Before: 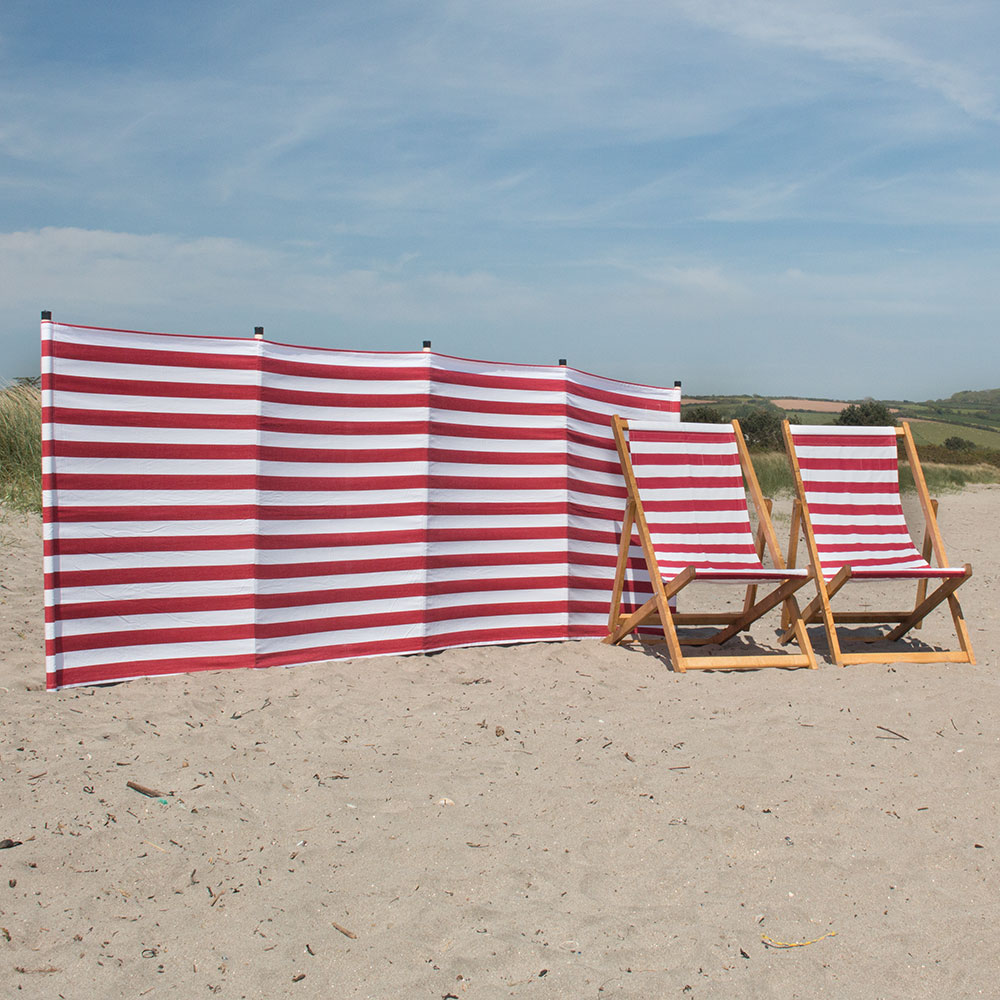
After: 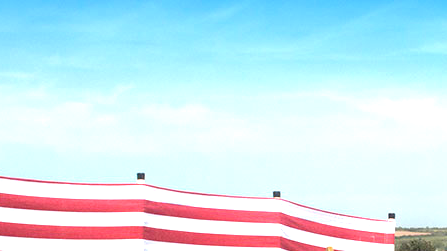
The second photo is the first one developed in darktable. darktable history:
graduated density: density 2.02 EV, hardness 44%, rotation 0.374°, offset 8.21, hue 208.8°, saturation 97%
exposure: black level correction 0, exposure 1.35 EV, compensate exposure bias true, compensate highlight preservation false
crop: left 28.64%, top 16.832%, right 26.637%, bottom 58.055%
